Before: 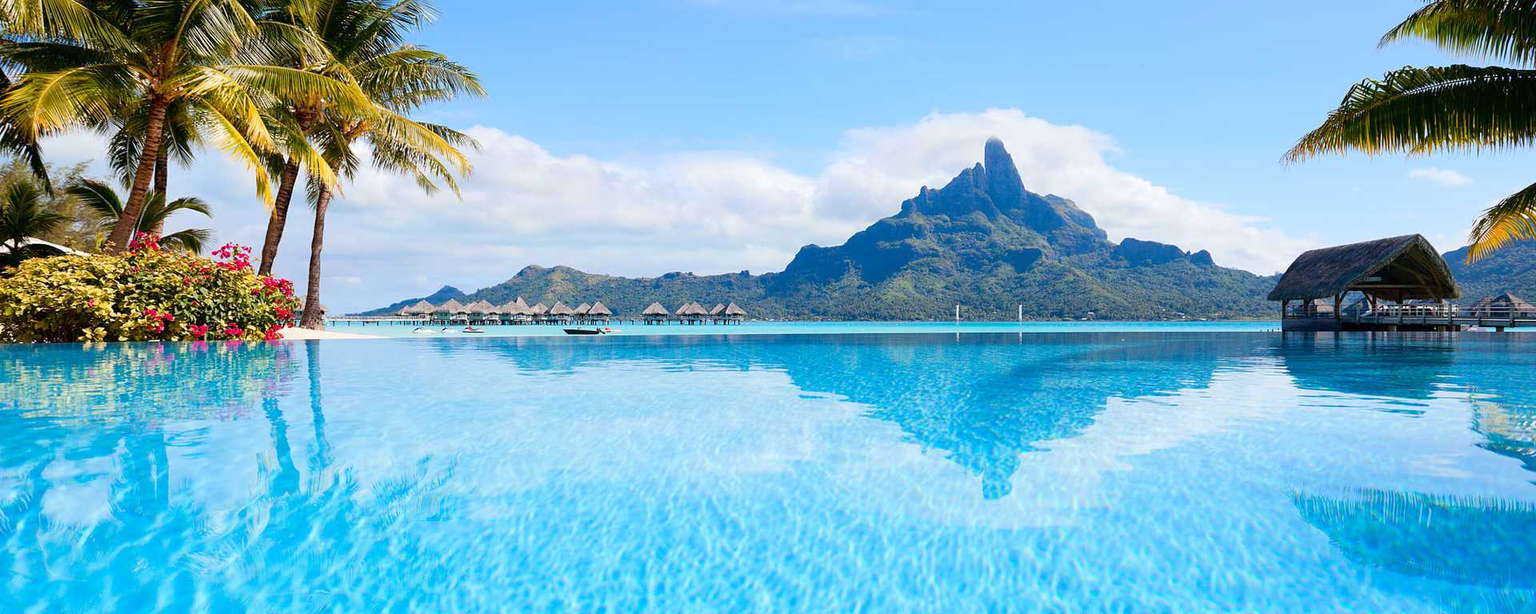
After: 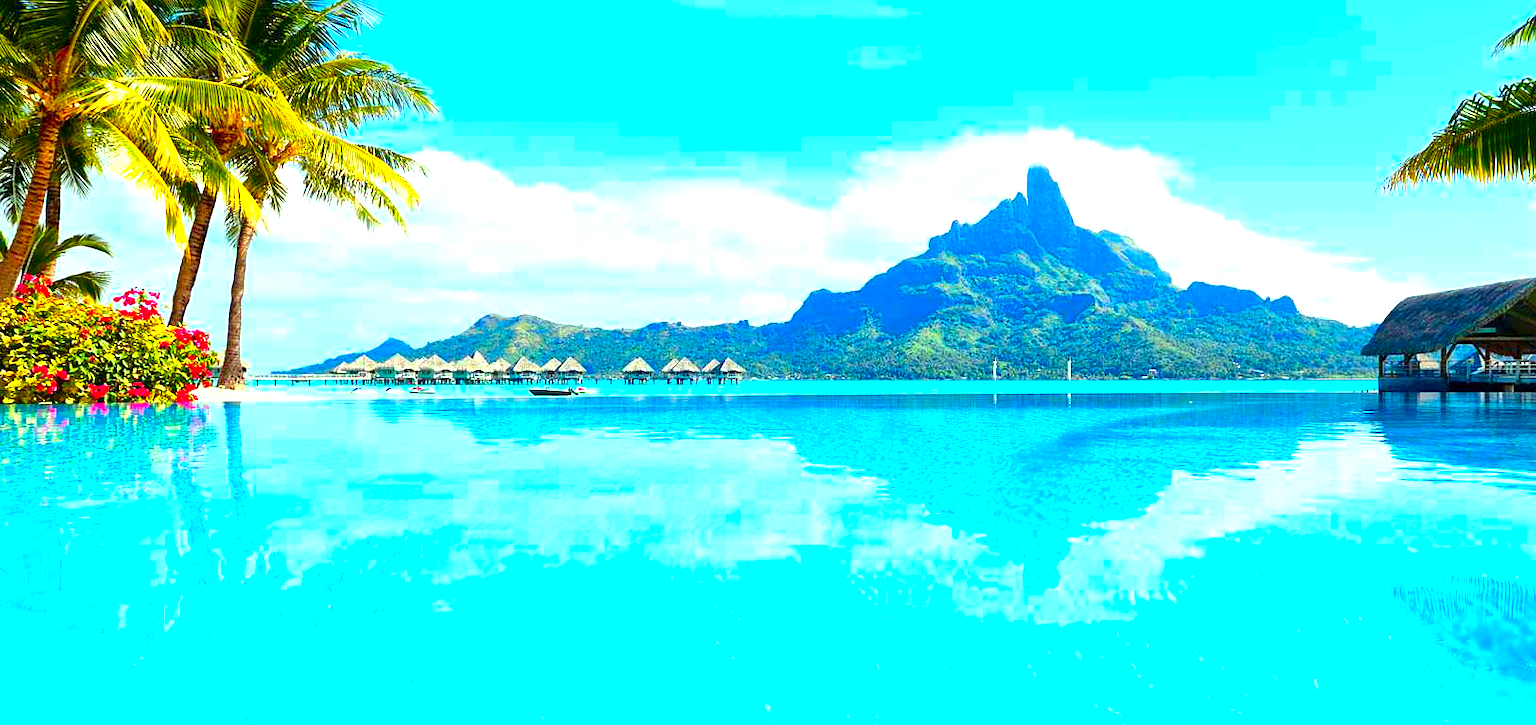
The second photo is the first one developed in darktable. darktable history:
color correction: highlights a* -10.97, highlights b* 9.86, saturation 1.72
local contrast: mode bilateral grid, contrast 20, coarseness 51, detail 143%, midtone range 0.2
crop: left 7.553%, right 7.818%
exposure: black level correction 0, exposure 1.001 EV, compensate exposure bias true, compensate highlight preservation false
